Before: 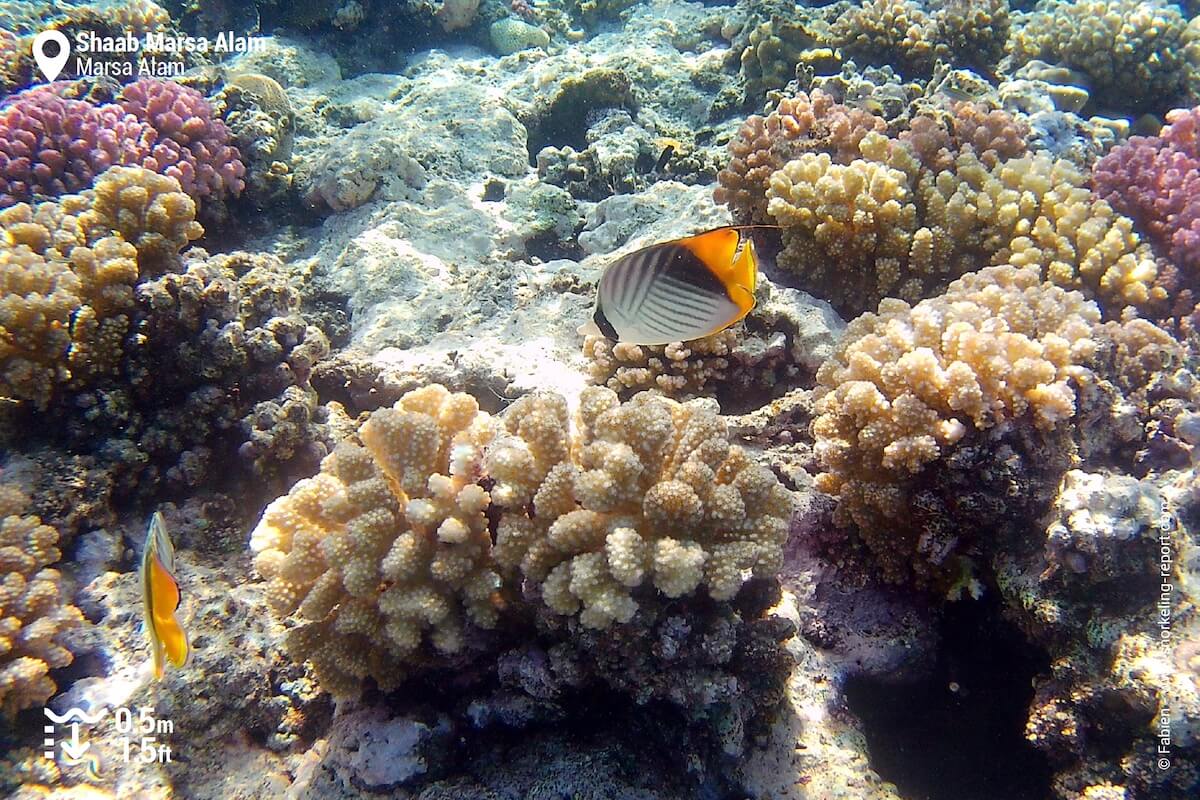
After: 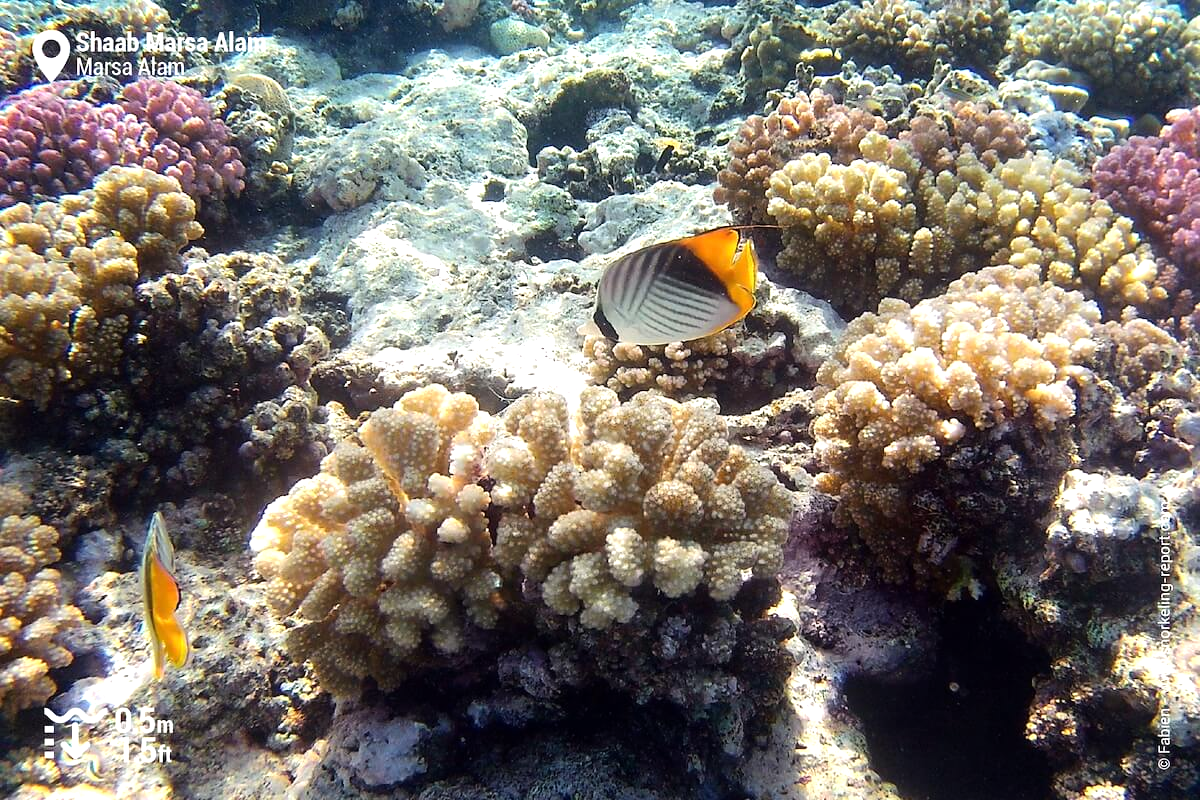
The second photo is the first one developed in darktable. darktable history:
tone equalizer: -8 EV -0.43 EV, -7 EV -0.423 EV, -6 EV -0.326 EV, -5 EV -0.205 EV, -3 EV 0.202 EV, -2 EV 0.319 EV, -1 EV 0.401 EV, +0 EV 0.417 EV, edges refinement/feathering 500, mask exposure compensation -1.57 EV, preserve details no
